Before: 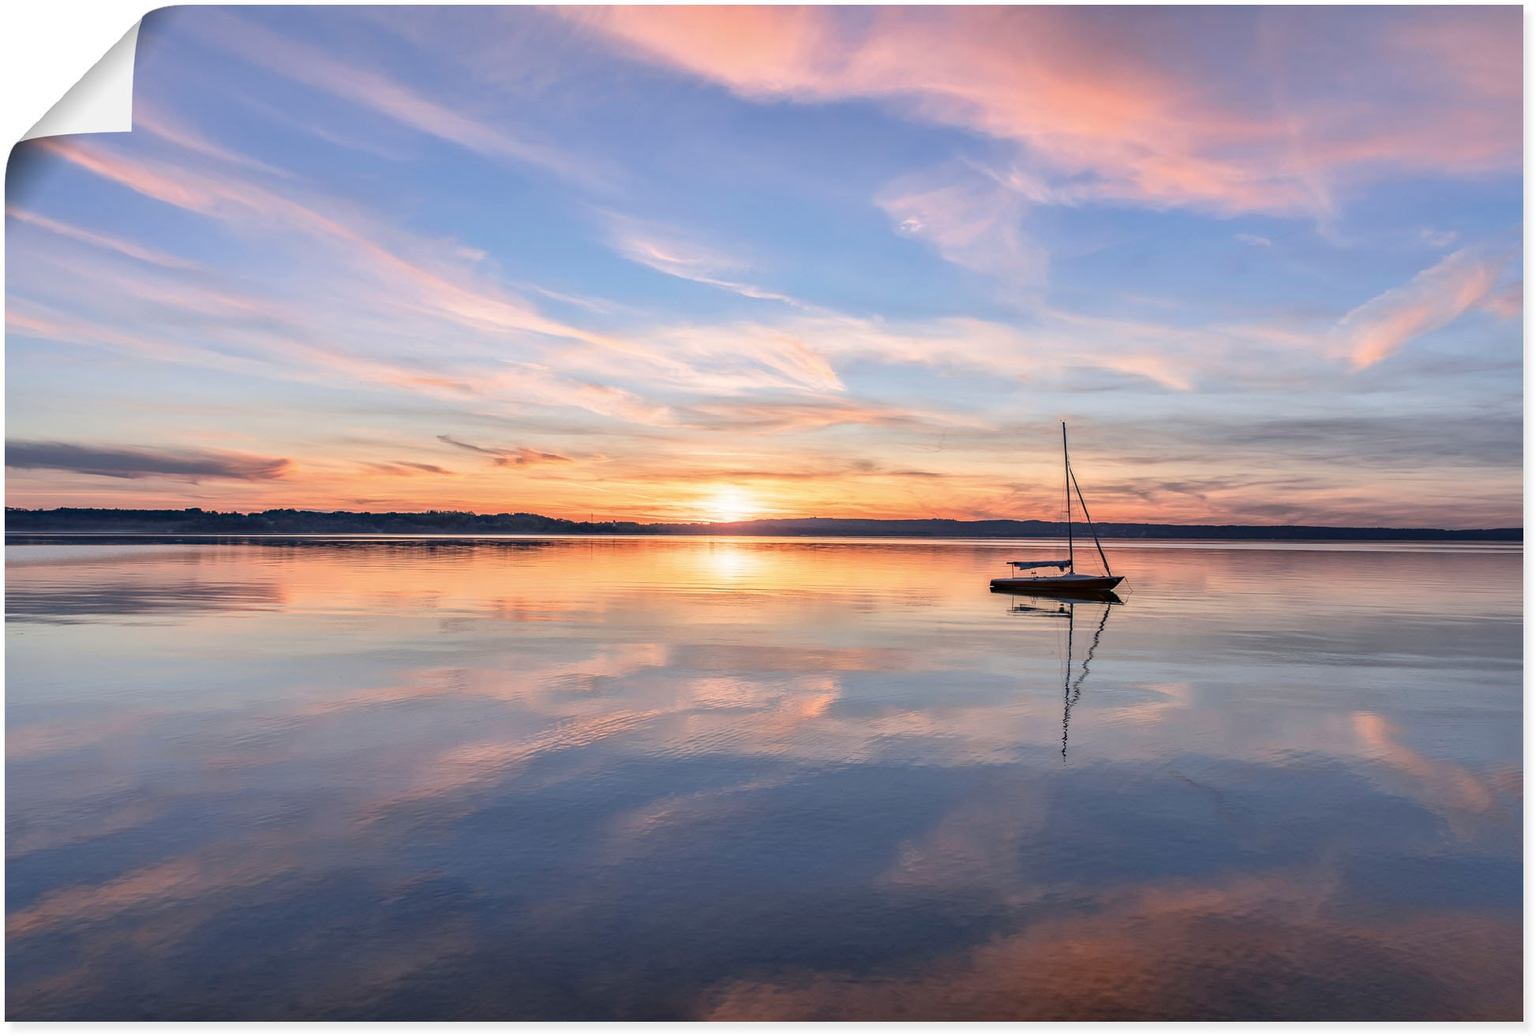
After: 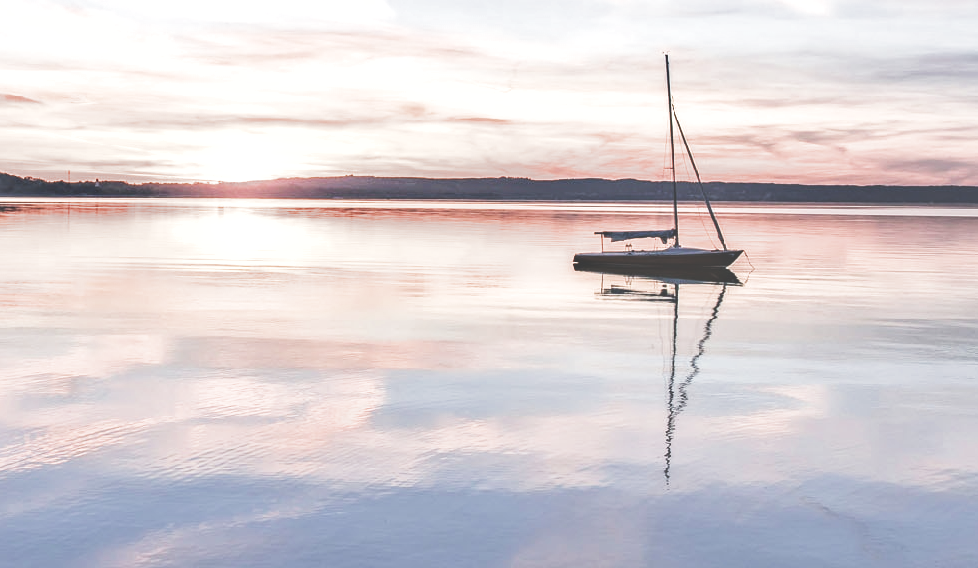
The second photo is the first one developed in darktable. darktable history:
crop: left 35.03%, top 36.625%, right 14.663%, bottom 20.057%
shadows and highlights: shadows 12, white point adjustment 1.2, soften with gaussian
exposure: black level correction -0.071, exposure 0.5 EV, compensate highlight preservation false
filmic rgb: middle gray luminance 9.23%, black relative exposure -10.55 EV, white relative exposure 3.45 EV, threshold 6 EV, target black luminance 0%, hardness 5.98, latitude 59.69%, contrast 1.087, highlights saturation mix 5%, shadows ↔ highlights balance 29.23%, add noise in highlights 0, color science v3 (2019), use custom middle-gray values true, iterations of high-quality reconstruction 0, contrast in highlights soft, enable highlight reconstruction true
